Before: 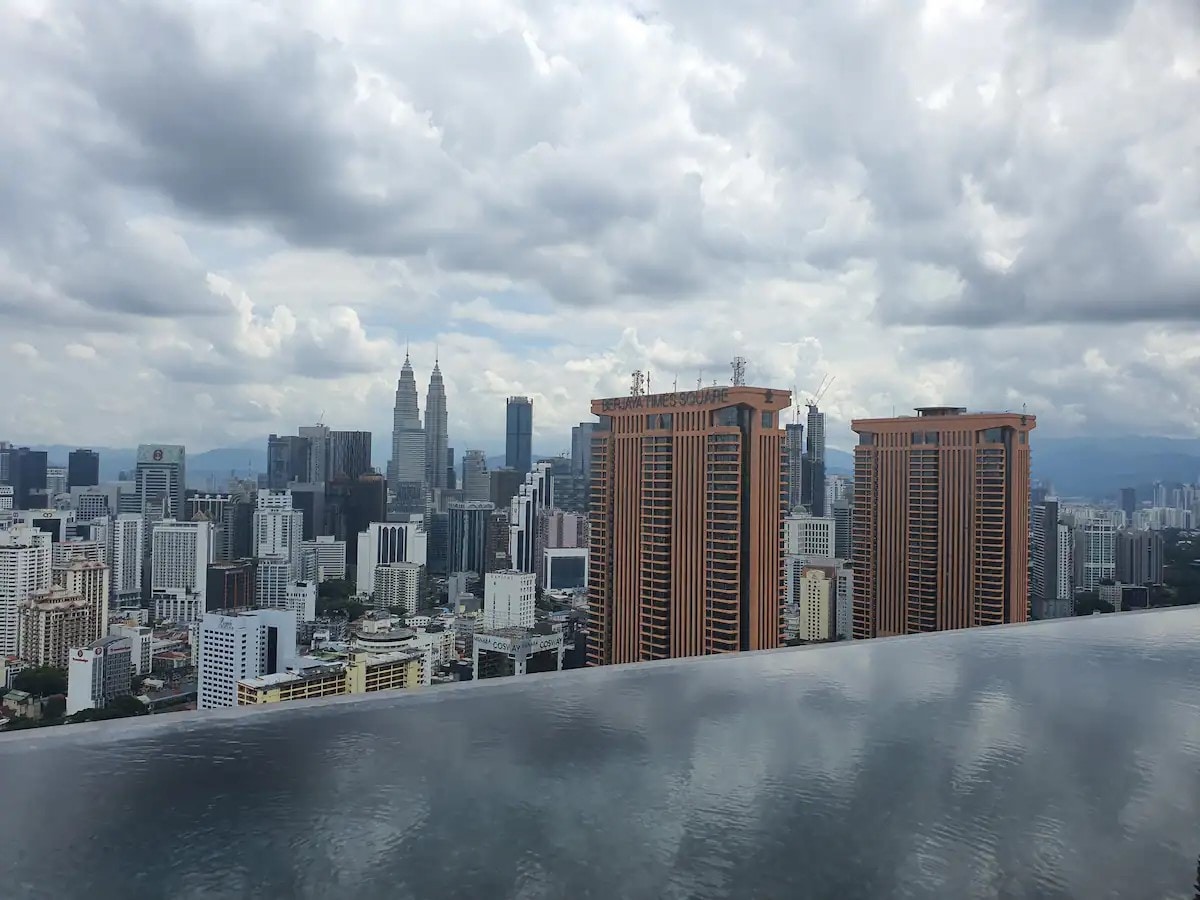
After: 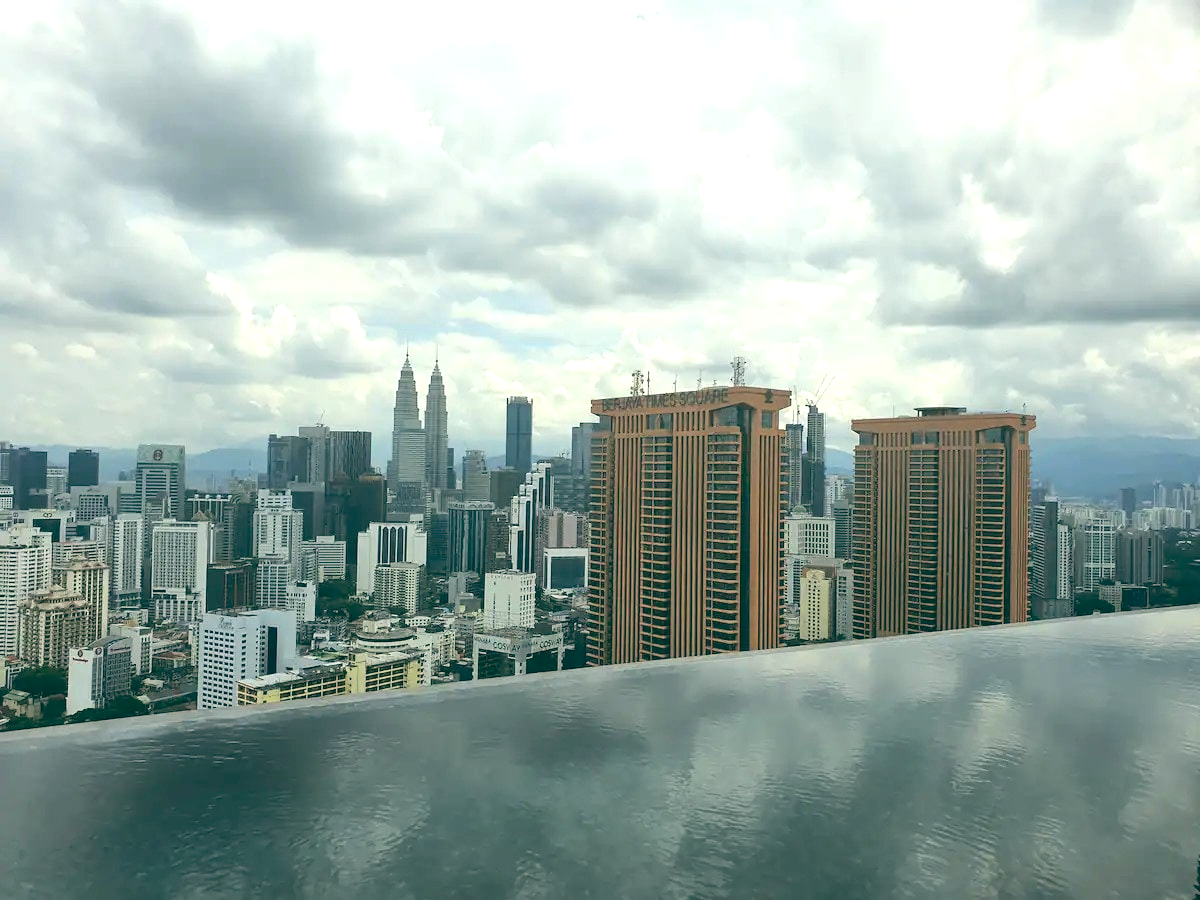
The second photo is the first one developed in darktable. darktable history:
color balance: lift [1.005, 0.99, 1.007, 1.01], gamma [1, 1.034, 1.032, 0.966], gain [0.873, 1.055, 1.067, 0.933]
exposure: exposure 0.781 EV, compensate highlight preservation false
